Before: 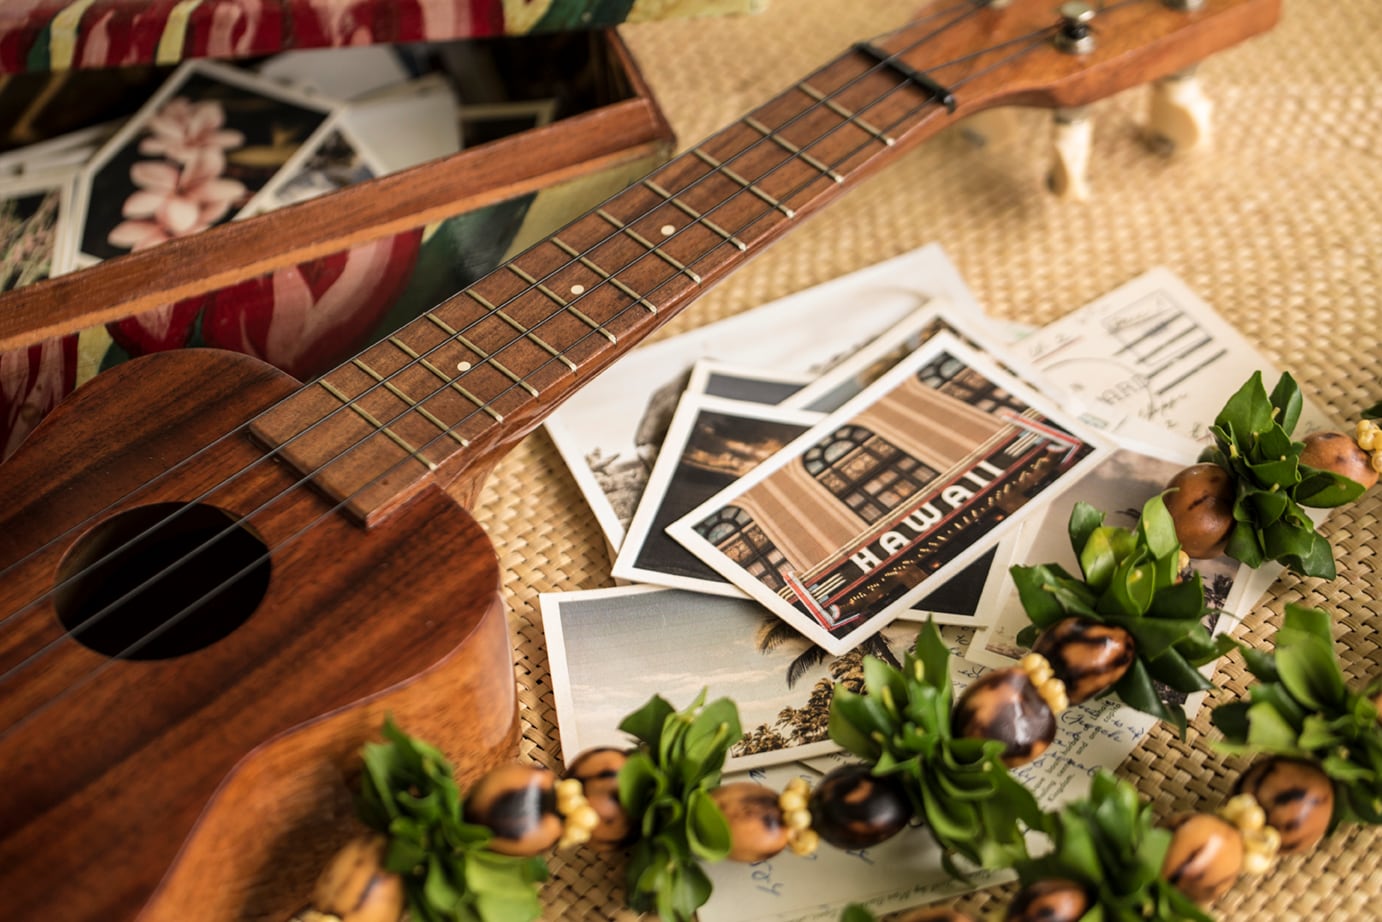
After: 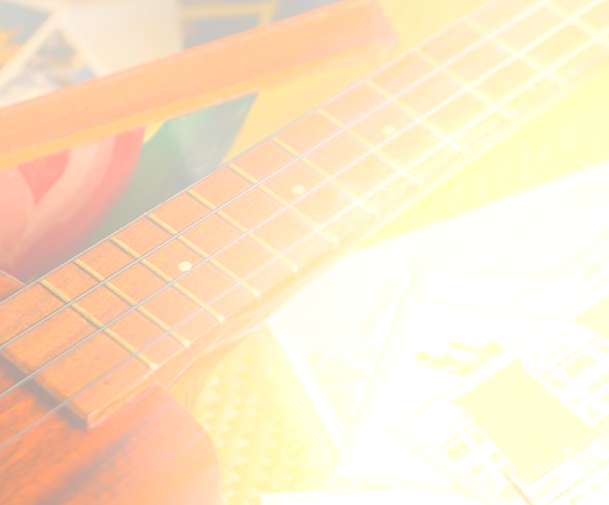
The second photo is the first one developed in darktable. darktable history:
bloom: size 25%, threshold 5%, strength 90%
shadows and highlights: shadows 62.66, white point adjustment 0.37, highlights -34.44, compress 83.82%
crop: left 20.248%, top 10.86%, right 35.675%, bottom 34.321%
